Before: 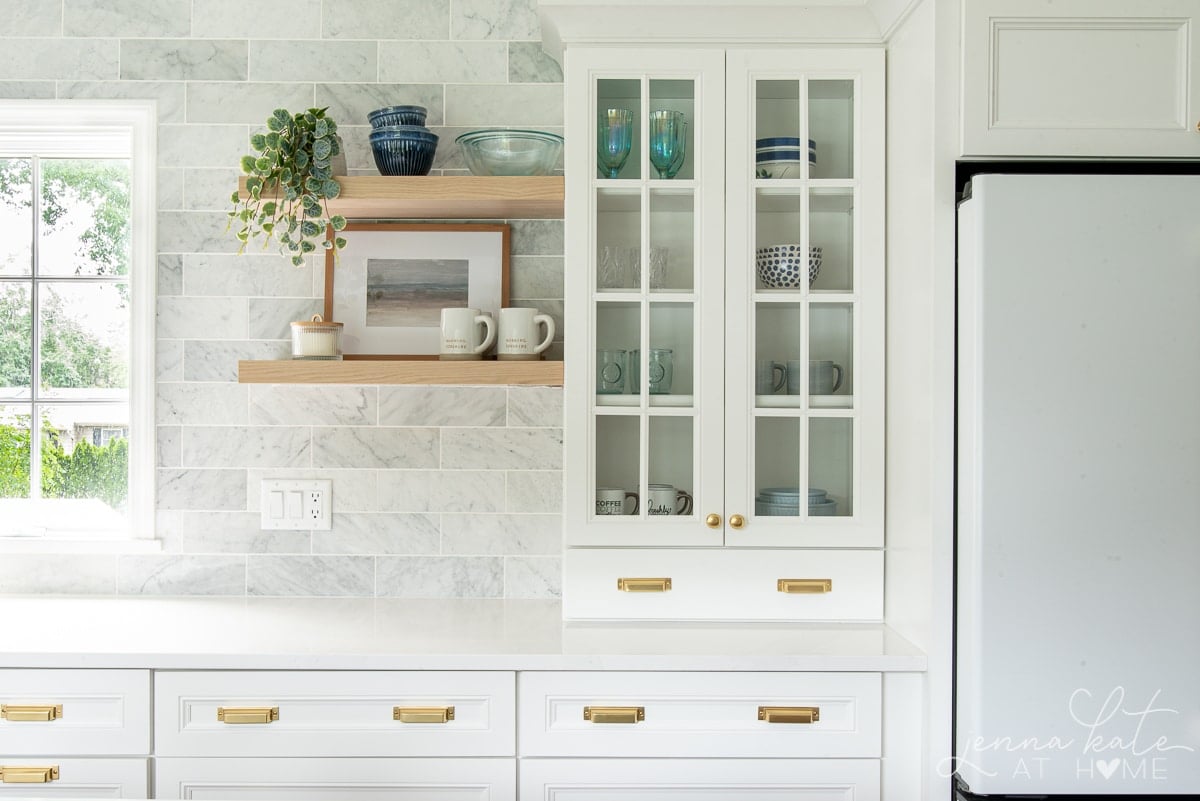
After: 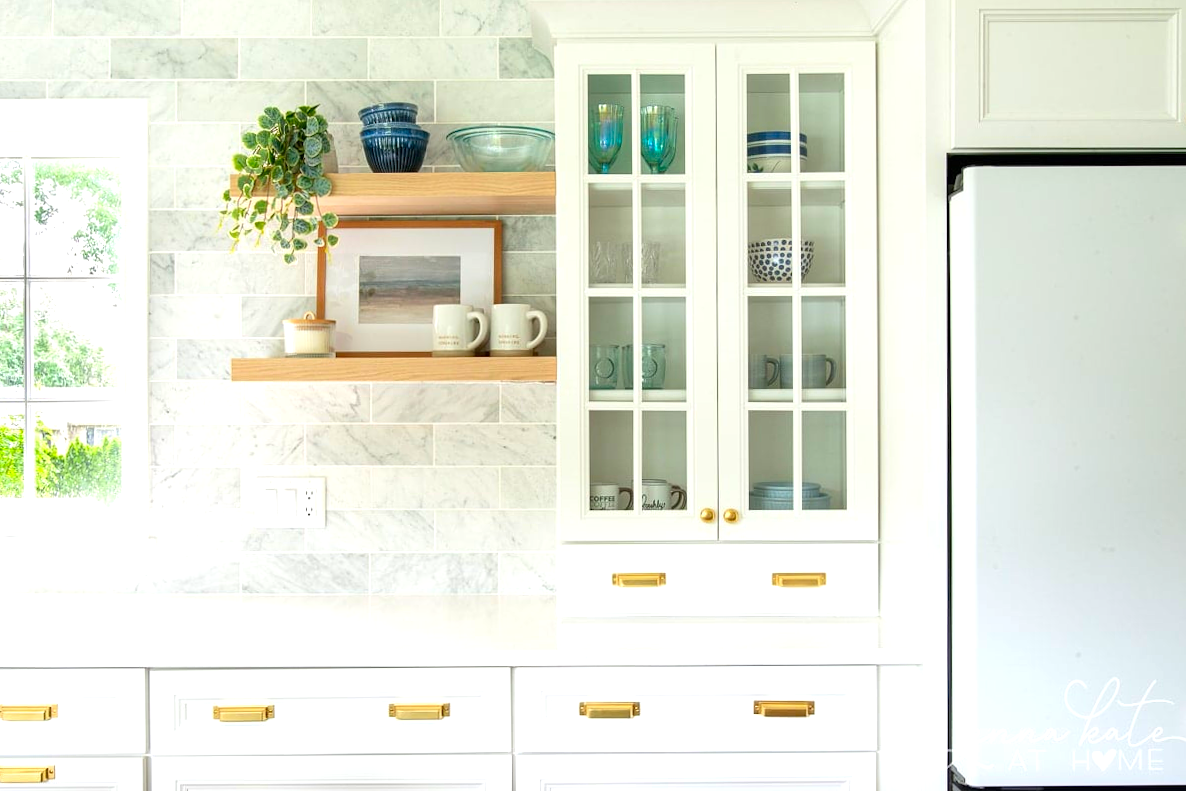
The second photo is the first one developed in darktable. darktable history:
contrast brightness saturation: saturation 0.5
rotate and perspective: rotation -0.45°, automatic cropping original format, crop left 0.008, crop right 0.992, crop top 0.012, crop bottom 0.988
exposure: black level correction 0, exposure 0.5 EV, compensate exposure bias true, compensate highlight preservation false
